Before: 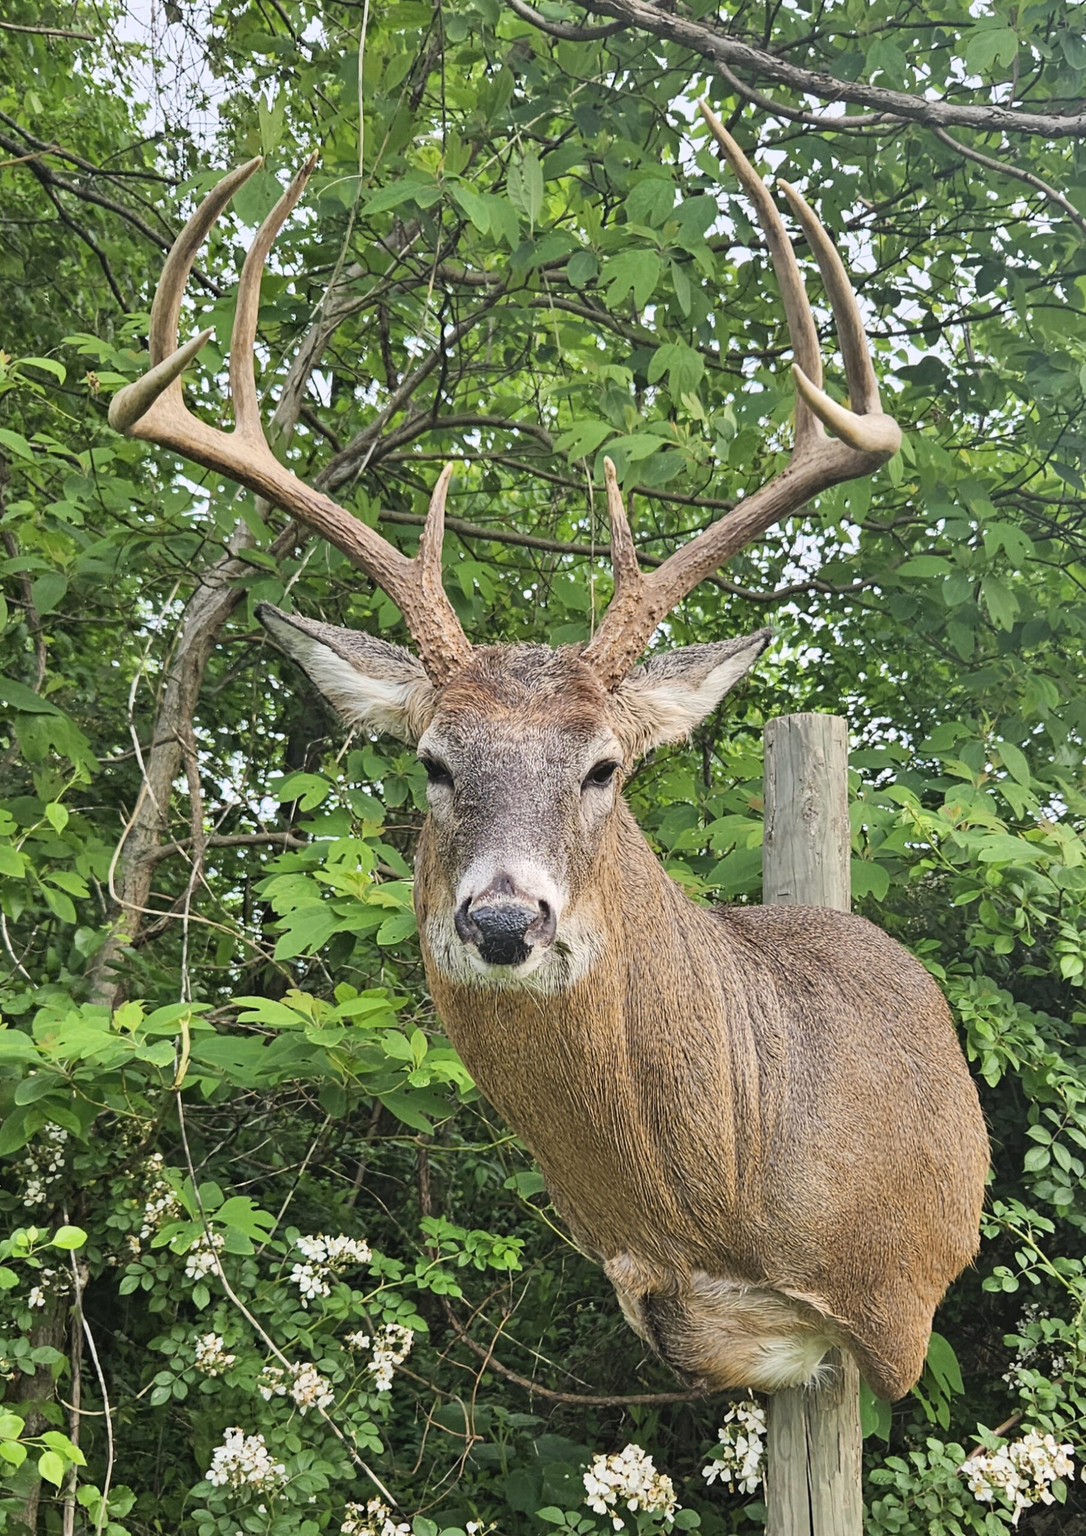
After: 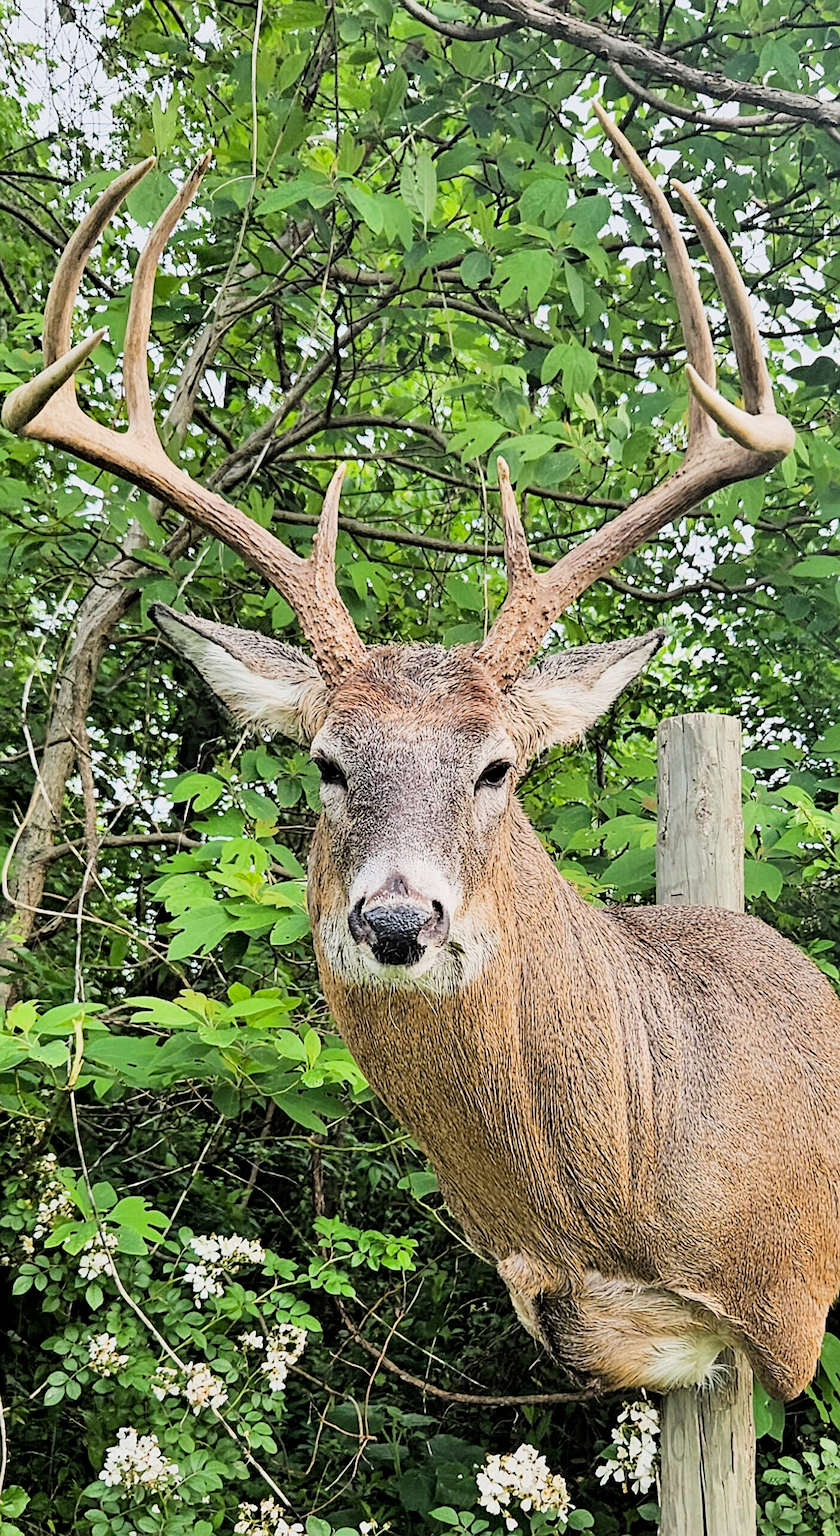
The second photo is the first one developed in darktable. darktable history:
exposure: black level correction 0.005, exposure 0.417 EV, compensate highlight preservation false
filmic rgb: black relative exposure -5 EV, hardness 2.88, contrast 1.3, highlights saturation mix -30%
crop: left 9.88%, right 12.664%
sharpen: on, module defaults
